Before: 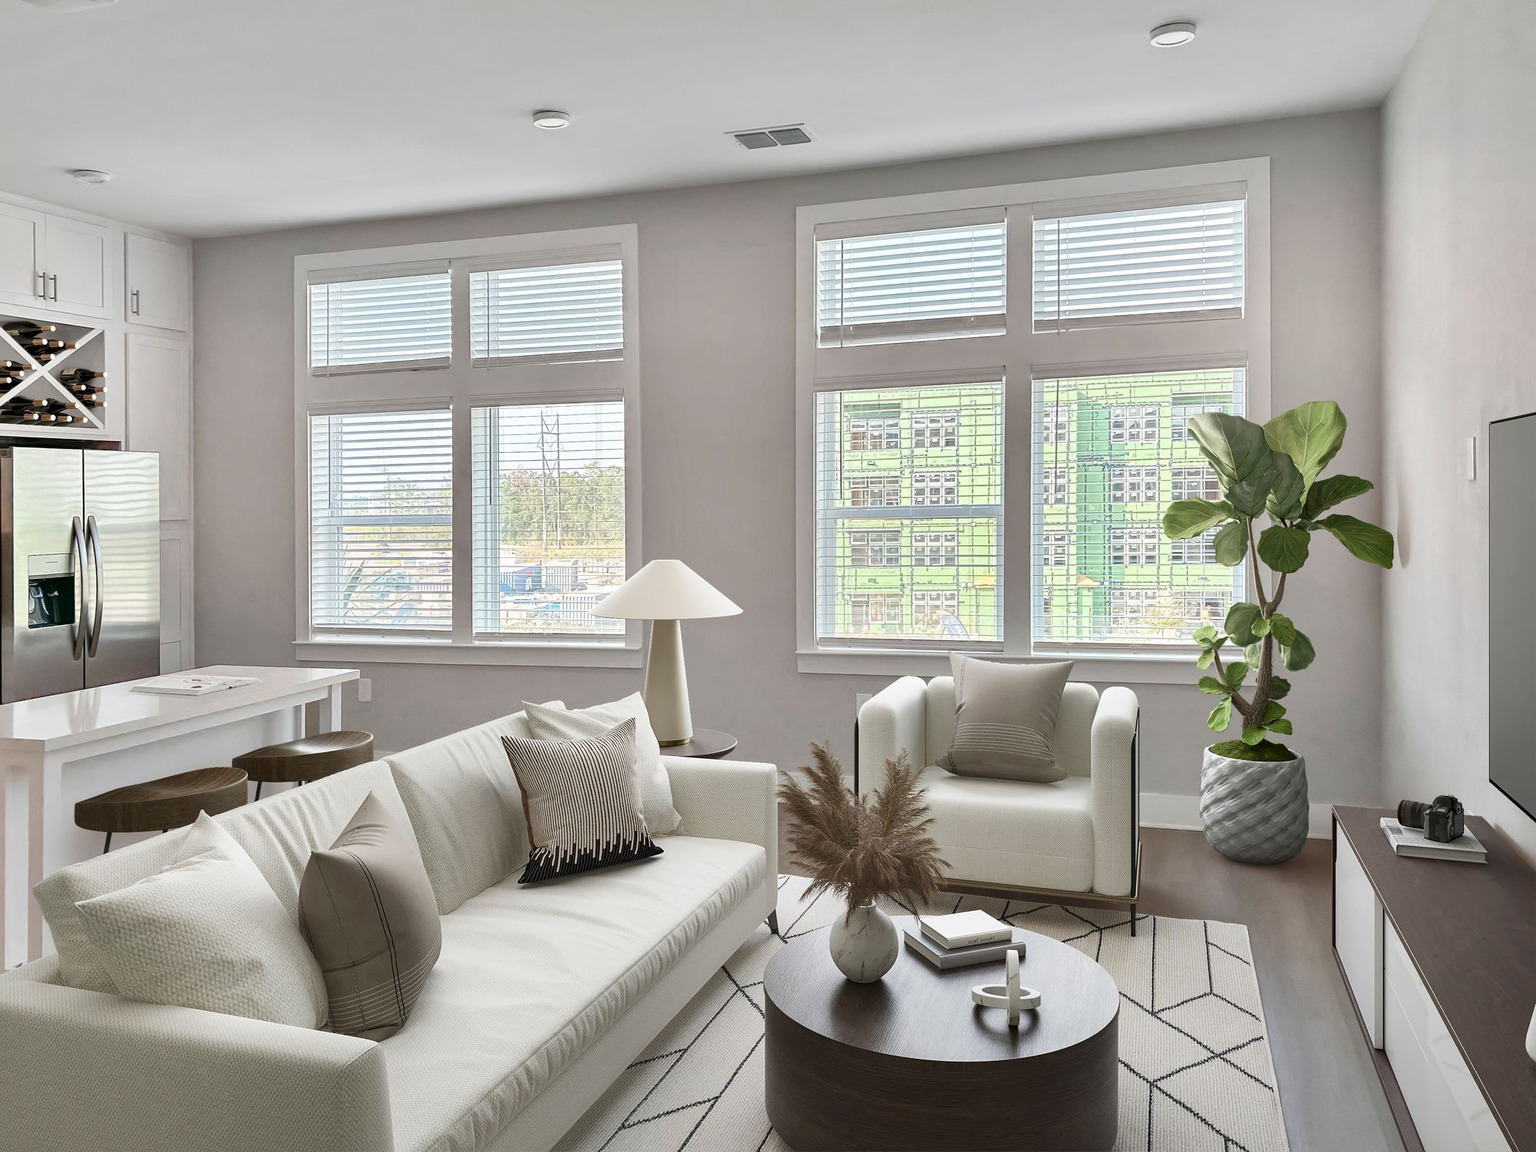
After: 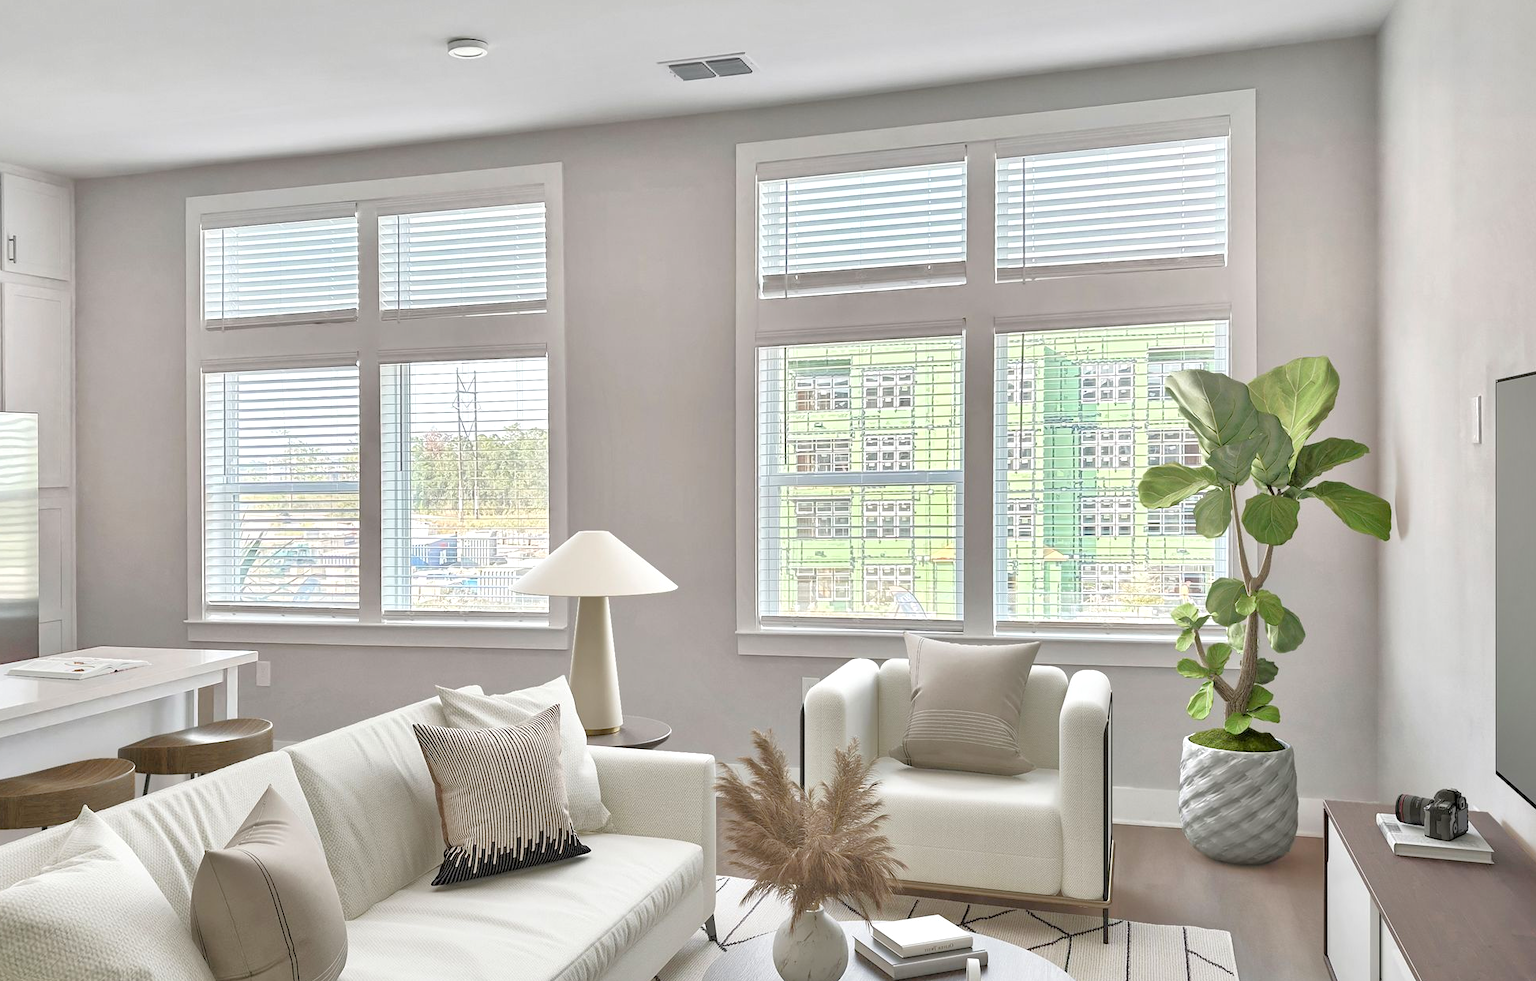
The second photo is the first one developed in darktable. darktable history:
tone equalizer: -7 EV 0.15 EV, -6 EV 0.6 EV, -5 EV 1.15 EV, -4 EV 1.33 EV, -3 EV 1.15 EV, -2 EV 0.6 EV, -1 EV 0.15 EV, mask exposure compensation -0.5 EV
crop: left 8.155%, top 6.611%, bottom 15.385%
exposure: exposure 0.127 EV, compensate highlight preservation false
